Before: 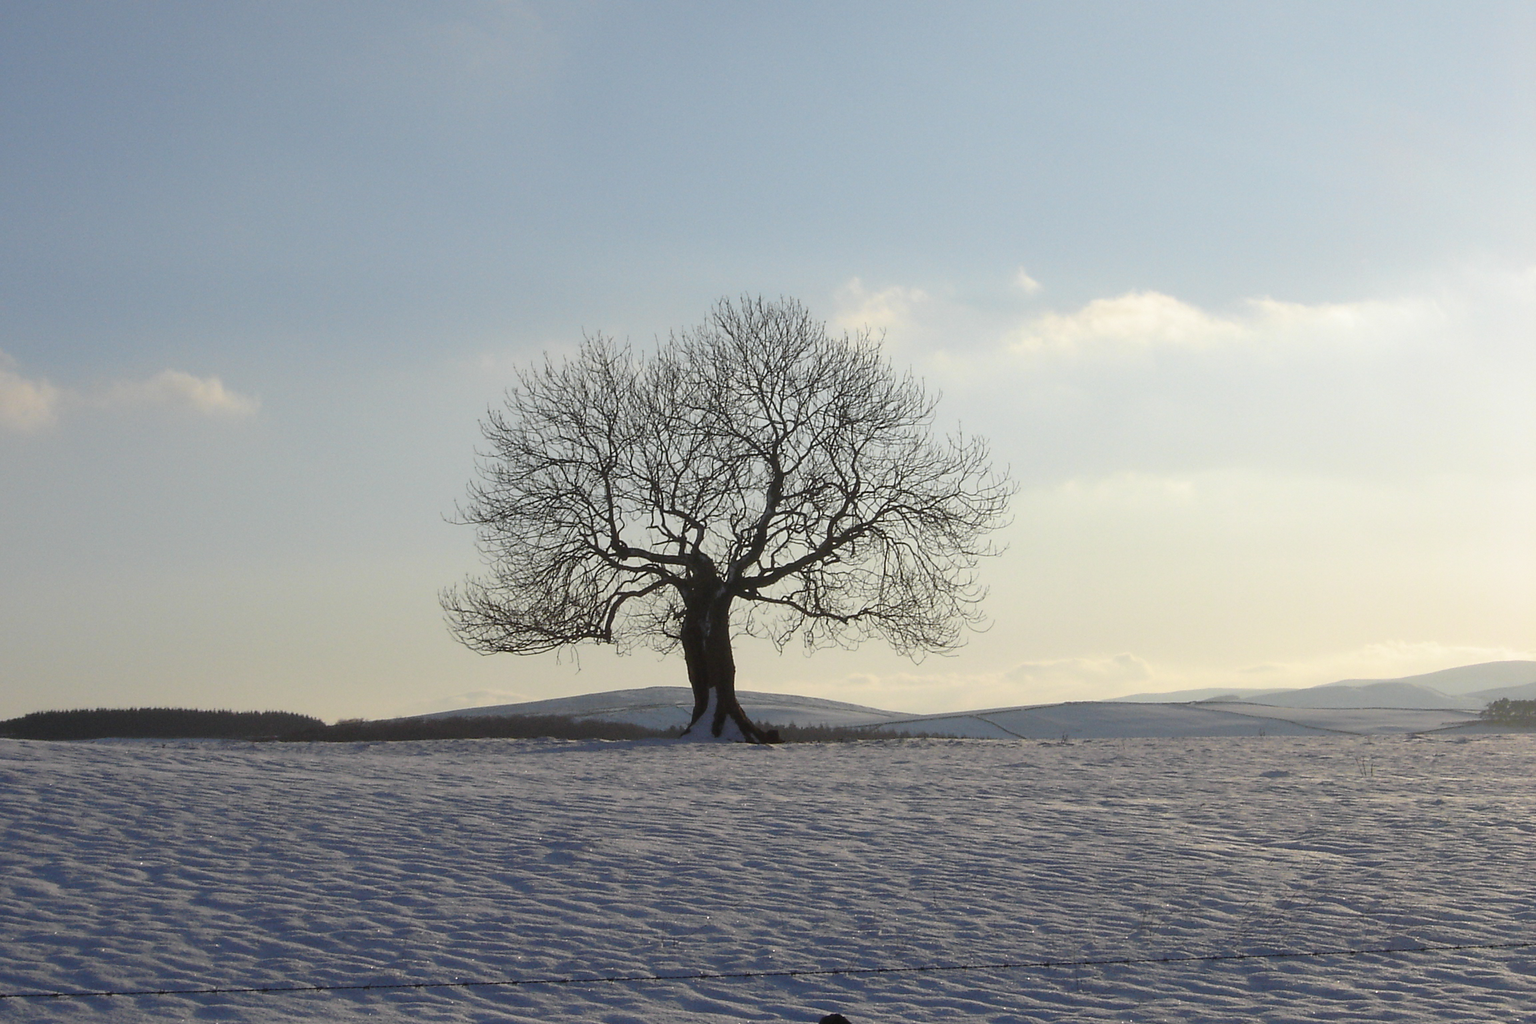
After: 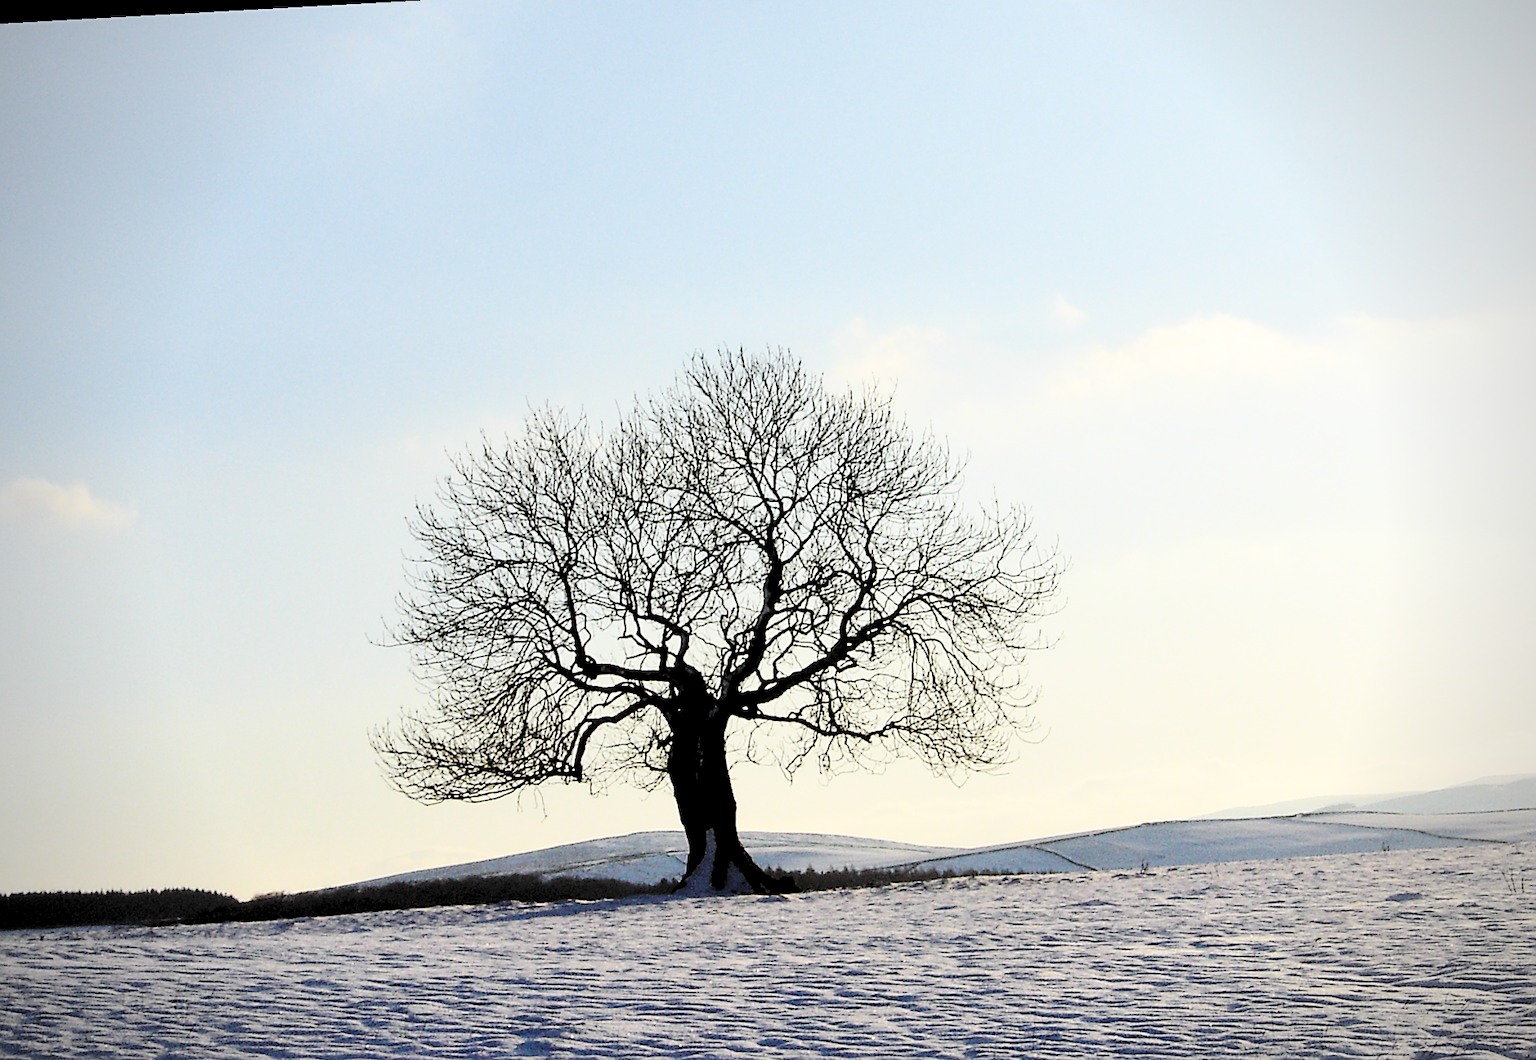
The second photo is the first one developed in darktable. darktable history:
shadows and highlights: shadows 32, highlights -32, soften with gaussian
rgb levels: levels [[0.029, 0.461, 0.922], [0, 0.5, 1], [0, 0.5, 1]]
rotate and perspective: rotation -3.18°, automatic cropping off
sharpen: on, module defaults
contrast brightness saturation: contrast 0.2, brightness 0.16, saturation 0.22
vignetting: on, module defaults
base curve: curves: ch0 [(0, 0) (0.036, 0.025) (0.121, 0.166) (0.206, 0.329) (0.605, 0.79) (1, 1)], preserve colors none
crop and rotate: left 10.77%, top 5.1%, right 10.41%, bottom 16.76%
